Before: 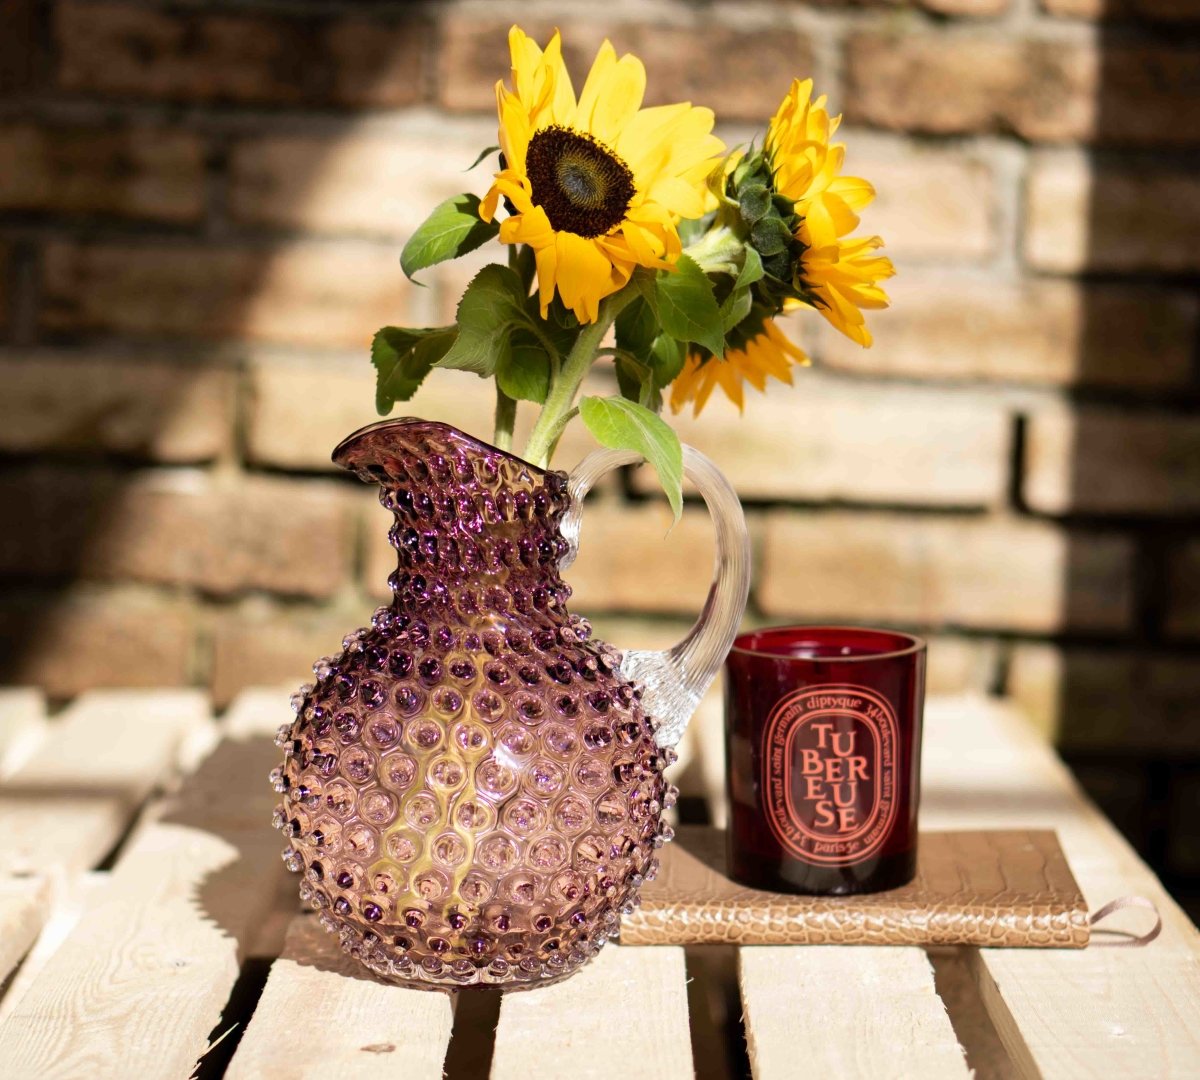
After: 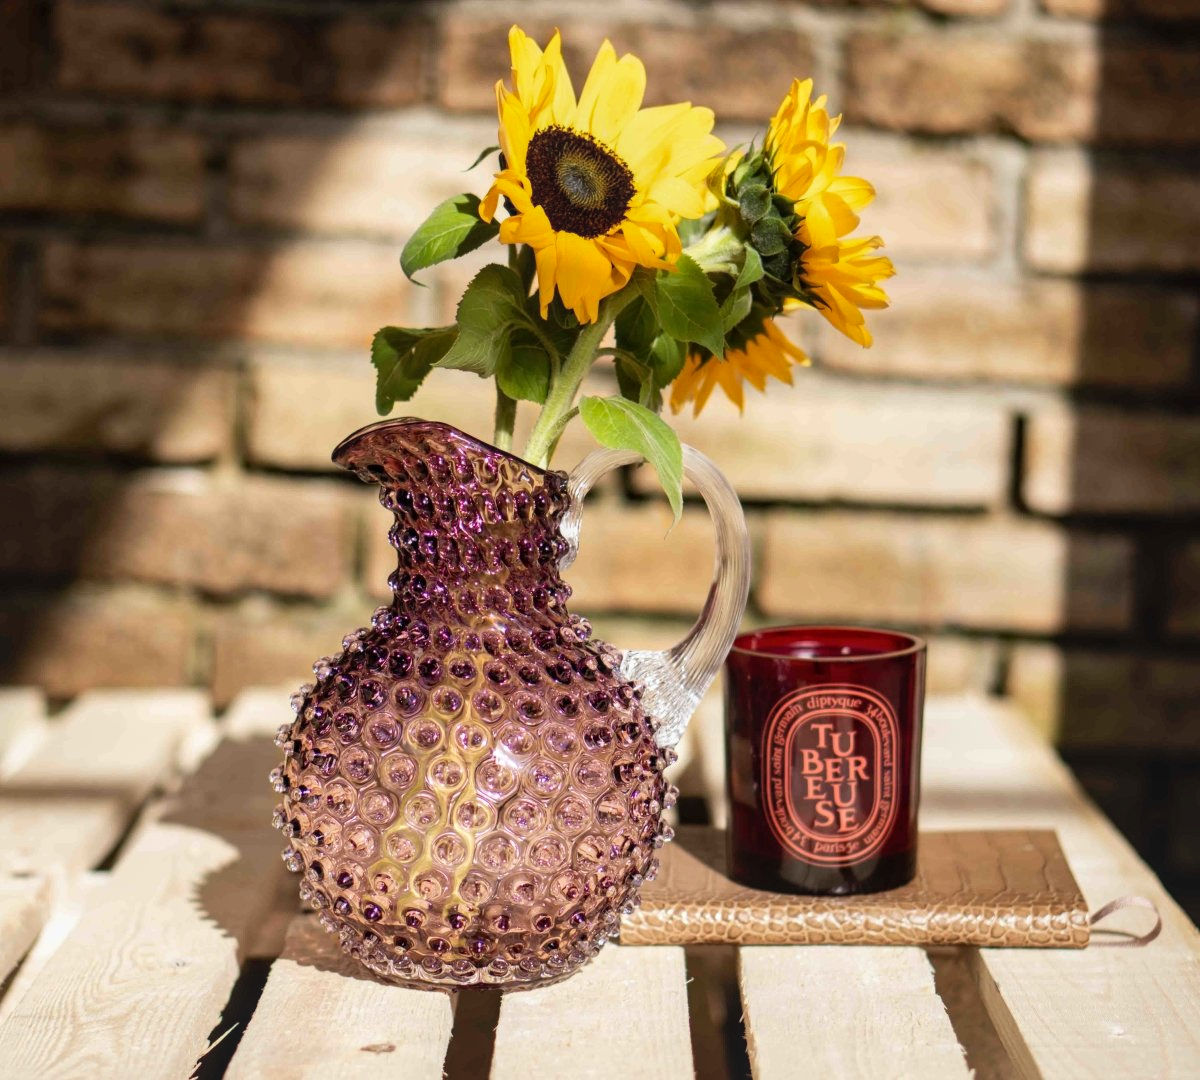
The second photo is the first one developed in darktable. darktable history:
exposure: compensate highlight preservation false
local contrast: detail 115%
